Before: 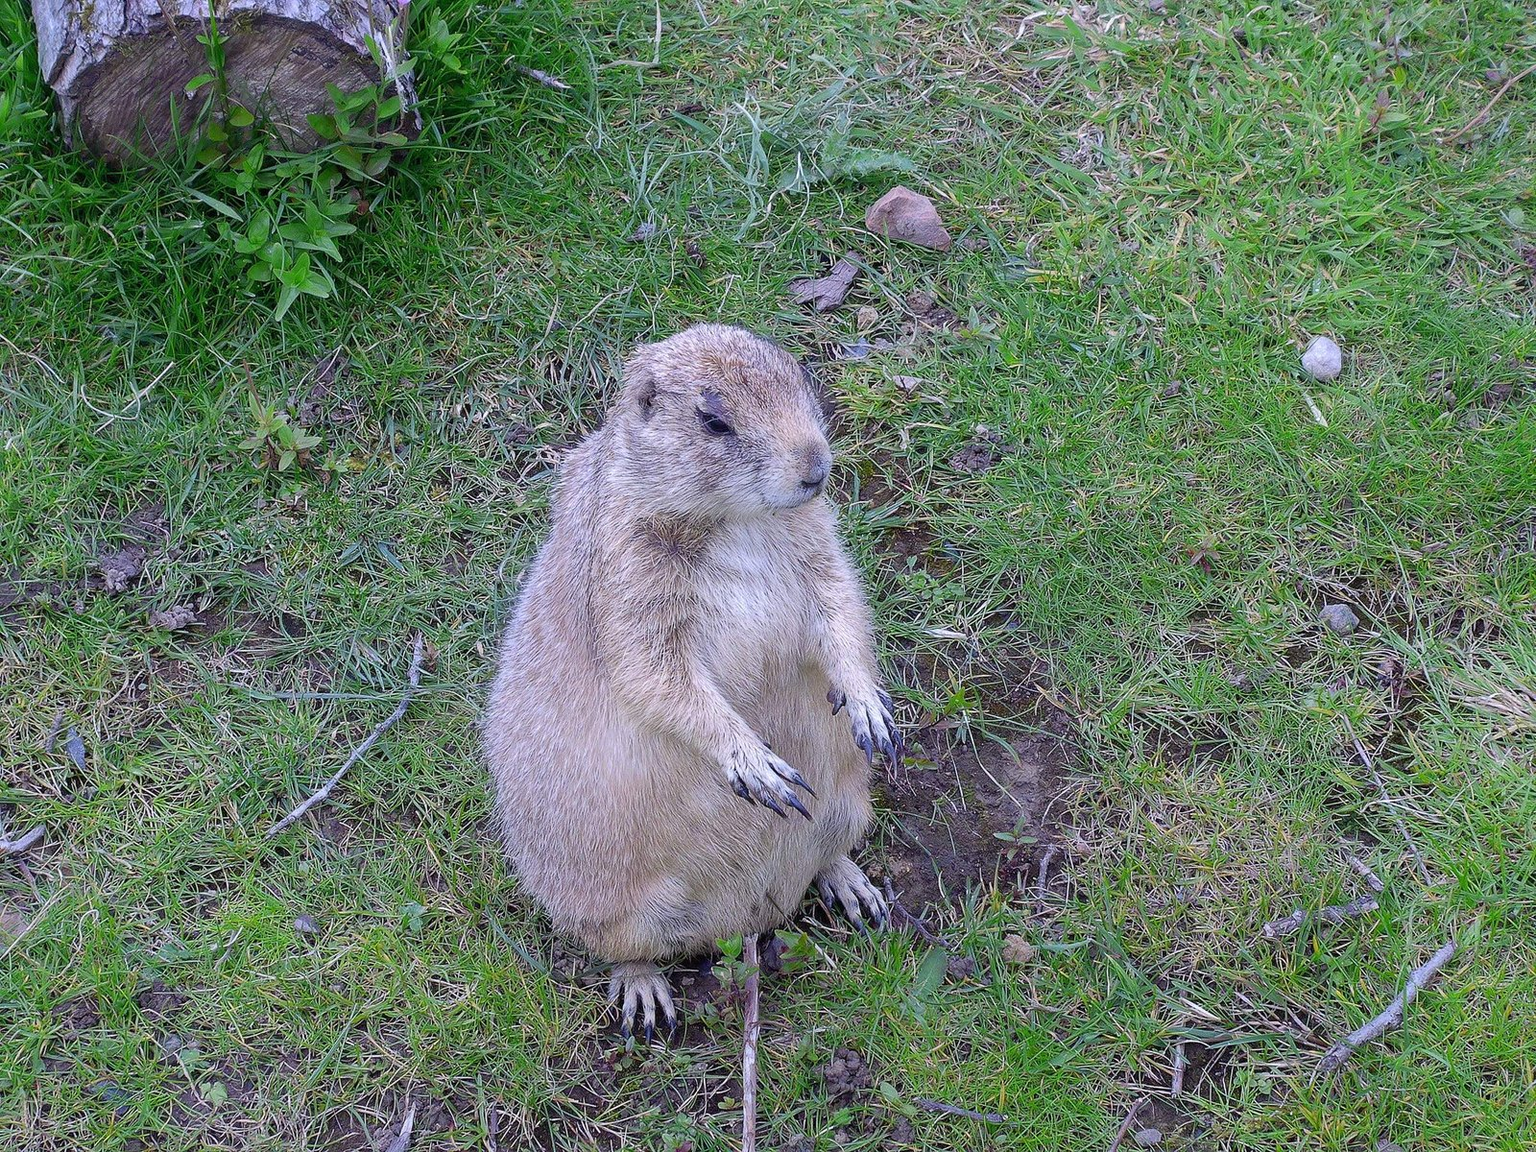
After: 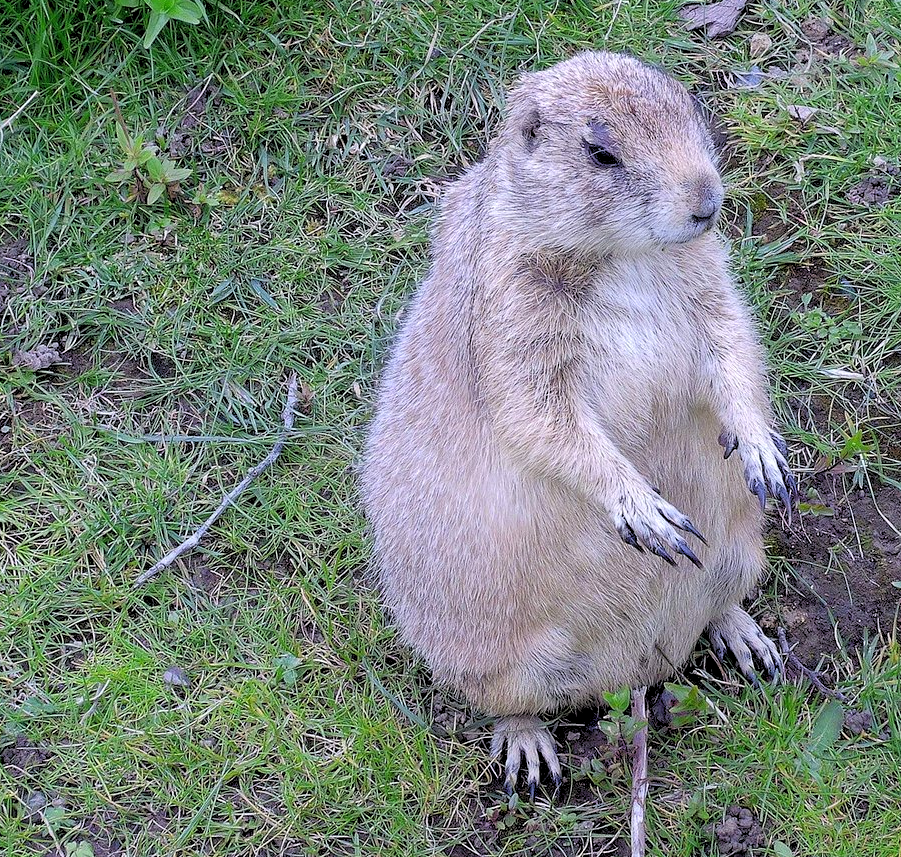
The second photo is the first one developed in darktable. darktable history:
crop: left 8.966%, top 23.852%, right 34.699%, bottom 4.703%
rgb levels: levels [[0.013, 0.434, 0.89], [0, 0.5, 1], [0, 0.5, 1]]
